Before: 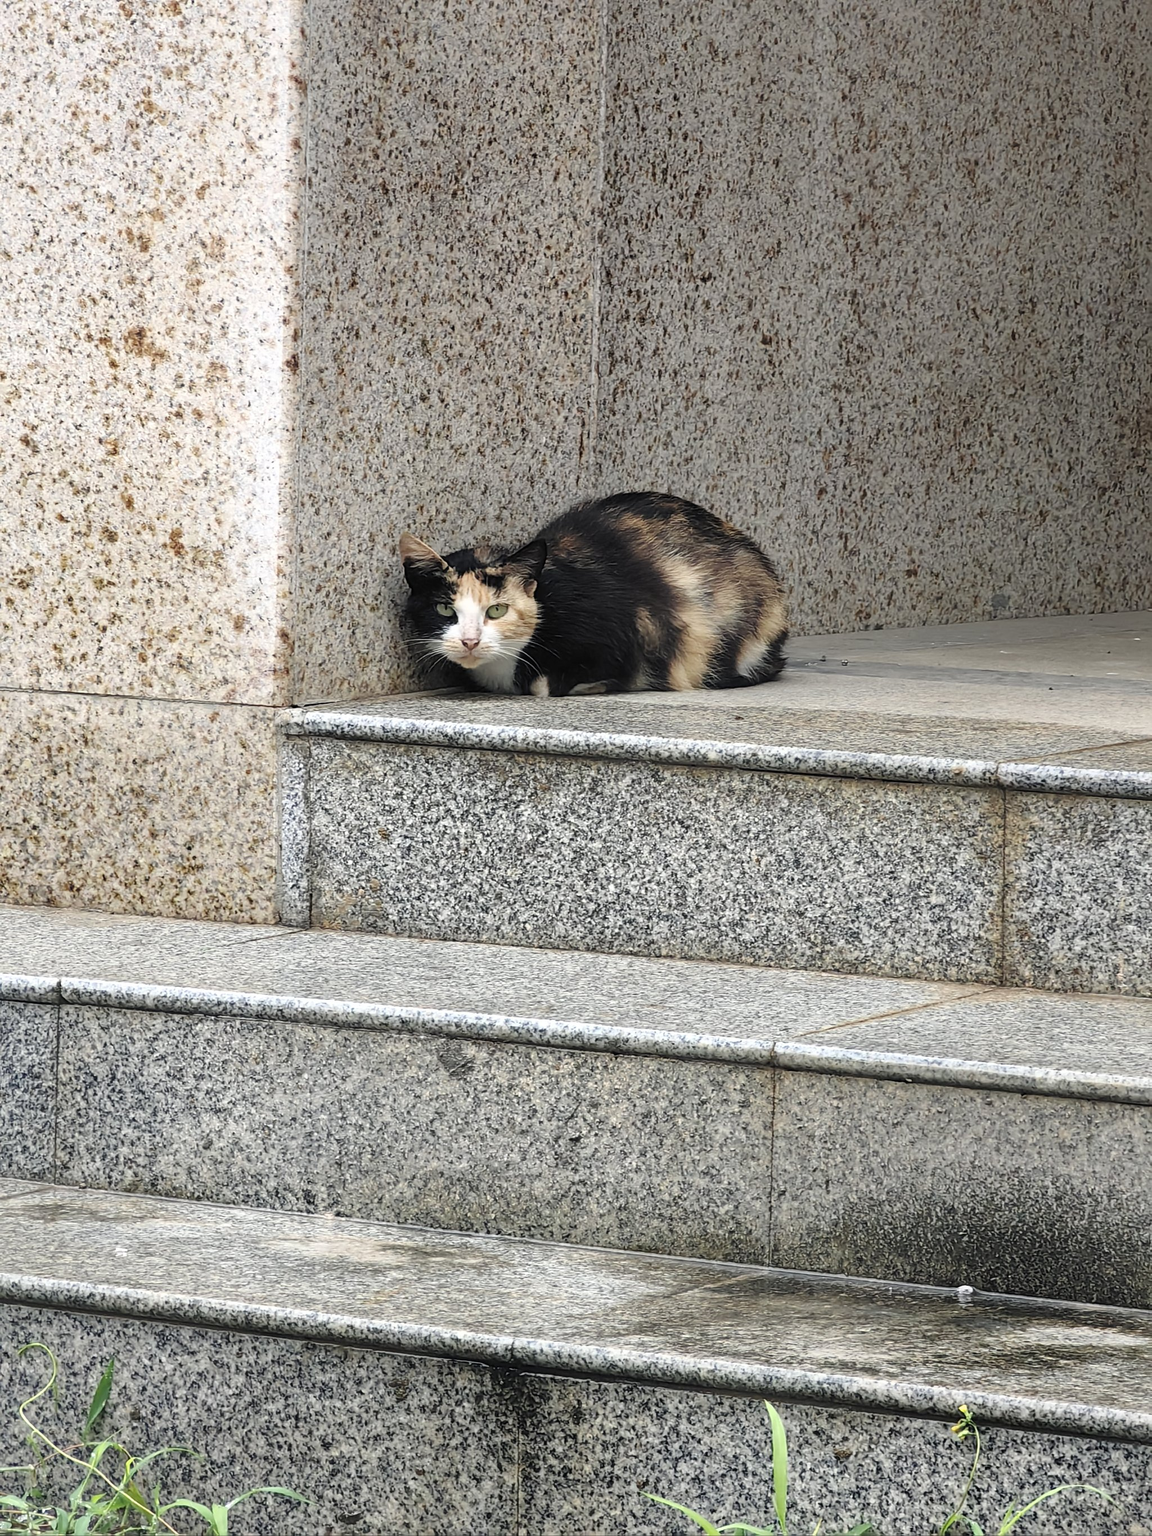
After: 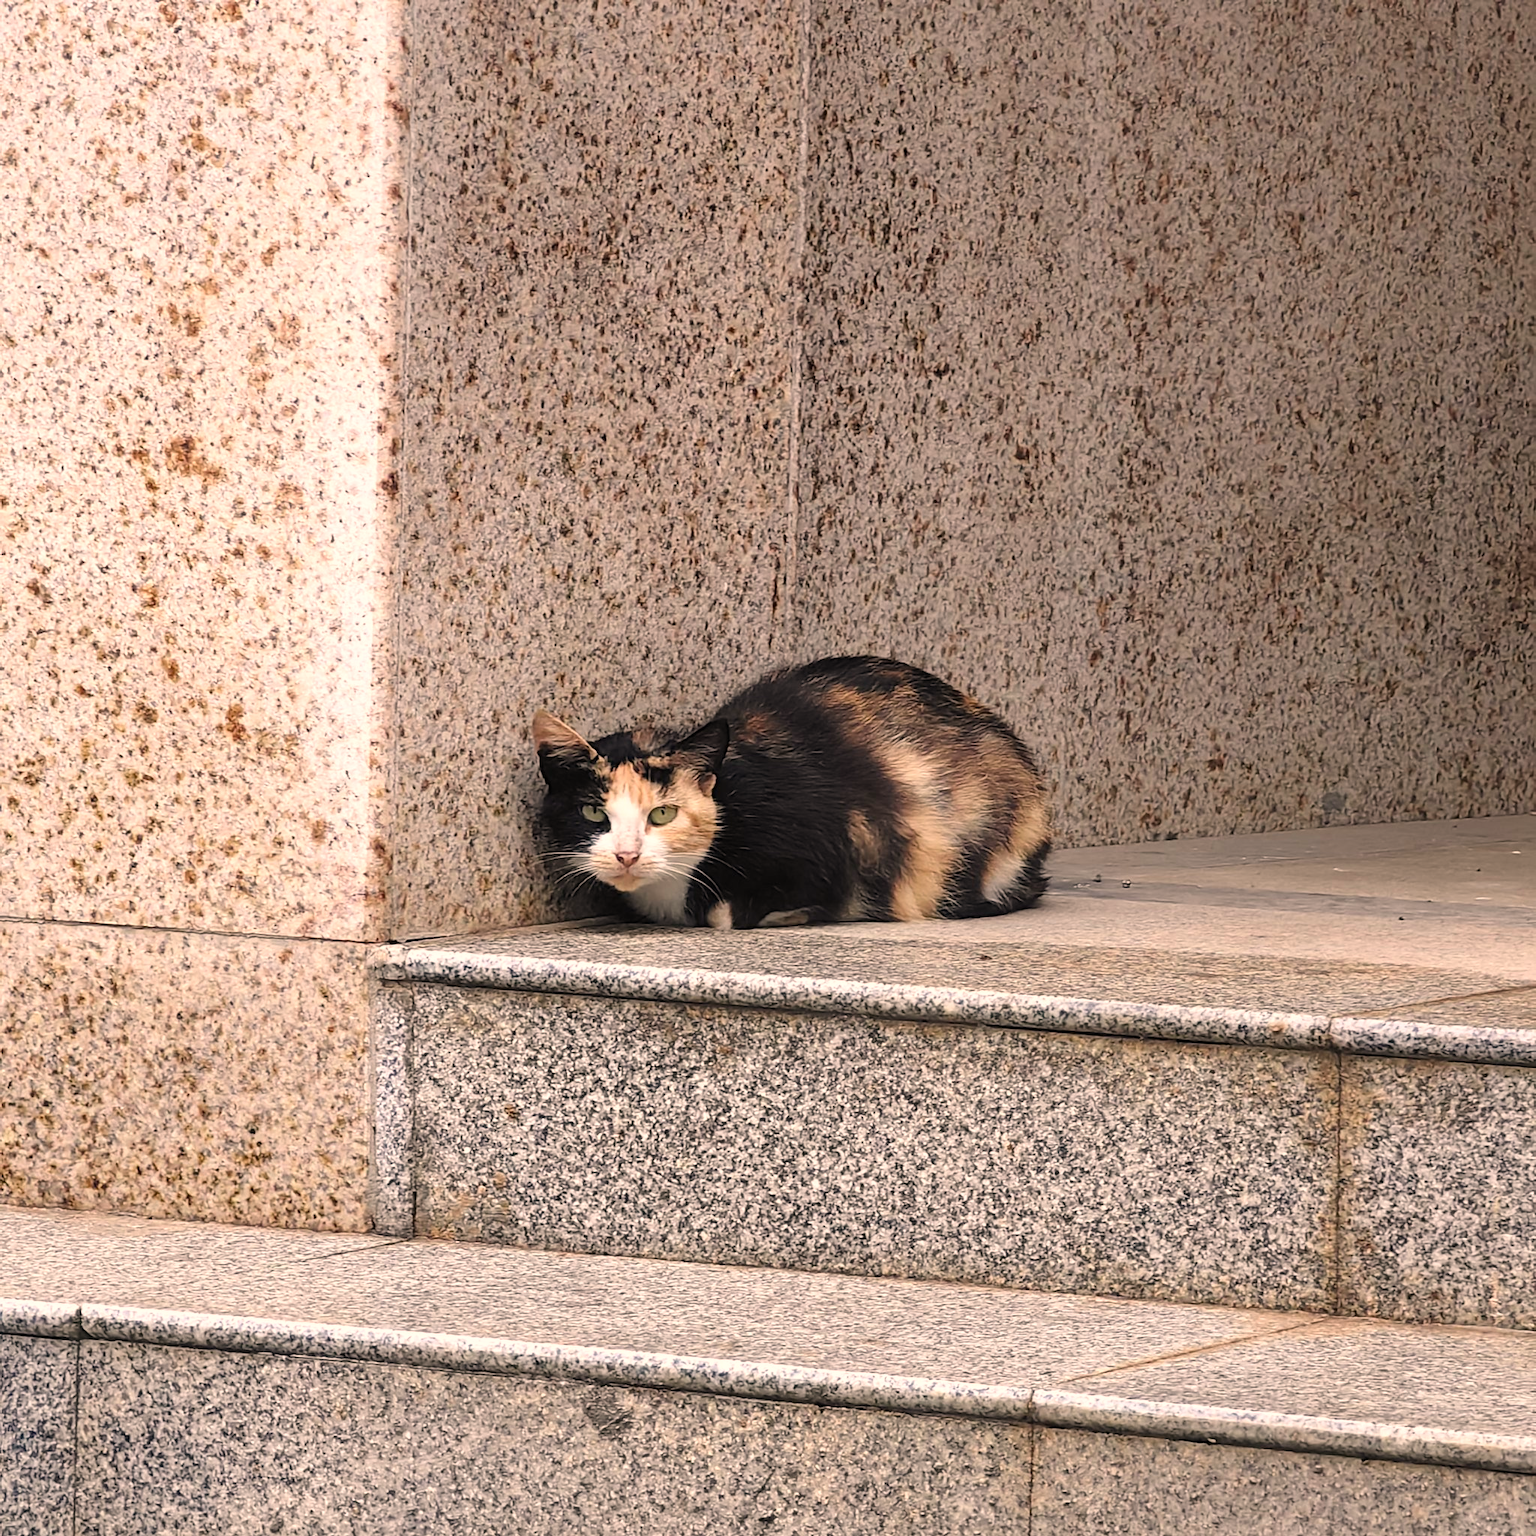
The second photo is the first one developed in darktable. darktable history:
crop: bottom 24.988%
white balance: red 1.127, blue 0.943
